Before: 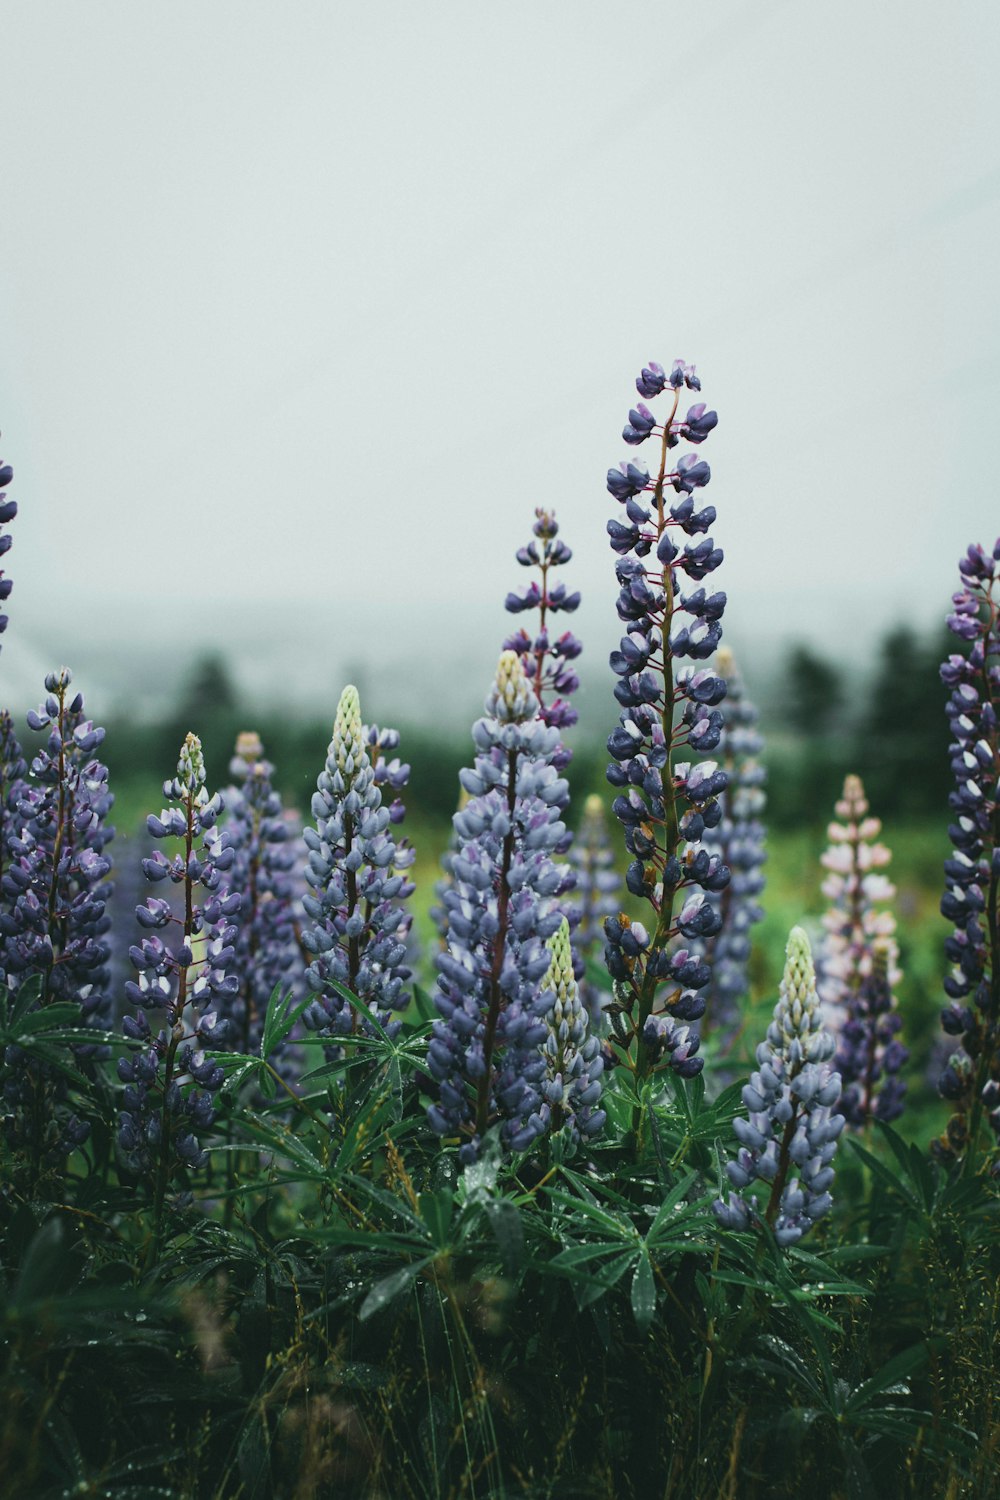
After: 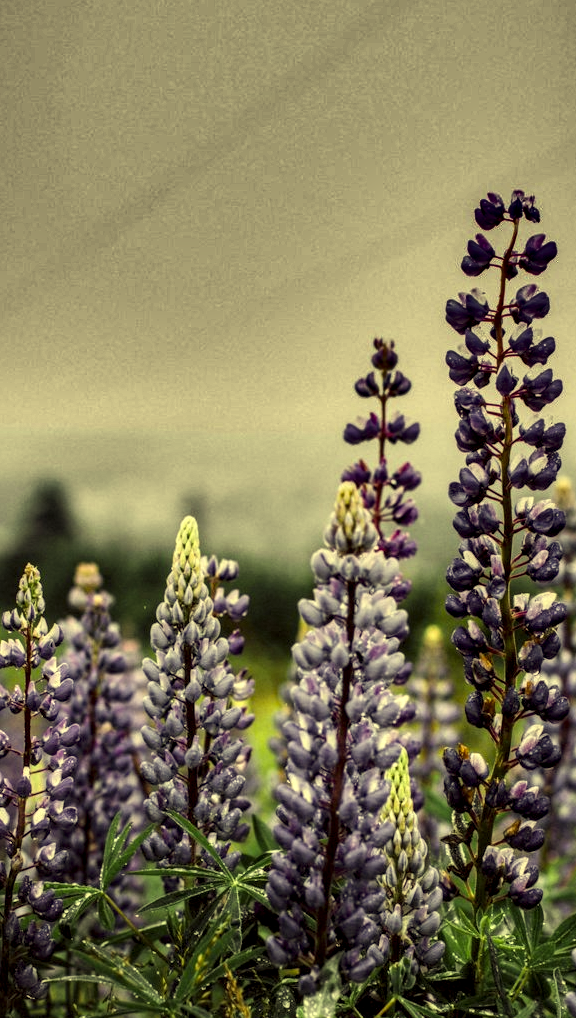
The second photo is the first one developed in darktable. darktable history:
crop: left 16.196%, top 11.287%, right 26.185%, bottom 20.8%
shadows and highlights: shadows 20.98, highlights -81.18, soften with gaussian
local contrast: highlights 19%, detail 186%
color correction: highlights a* -0.376, highlights b* 39.74, shadows a* 9.75, shadows b* -0.236
